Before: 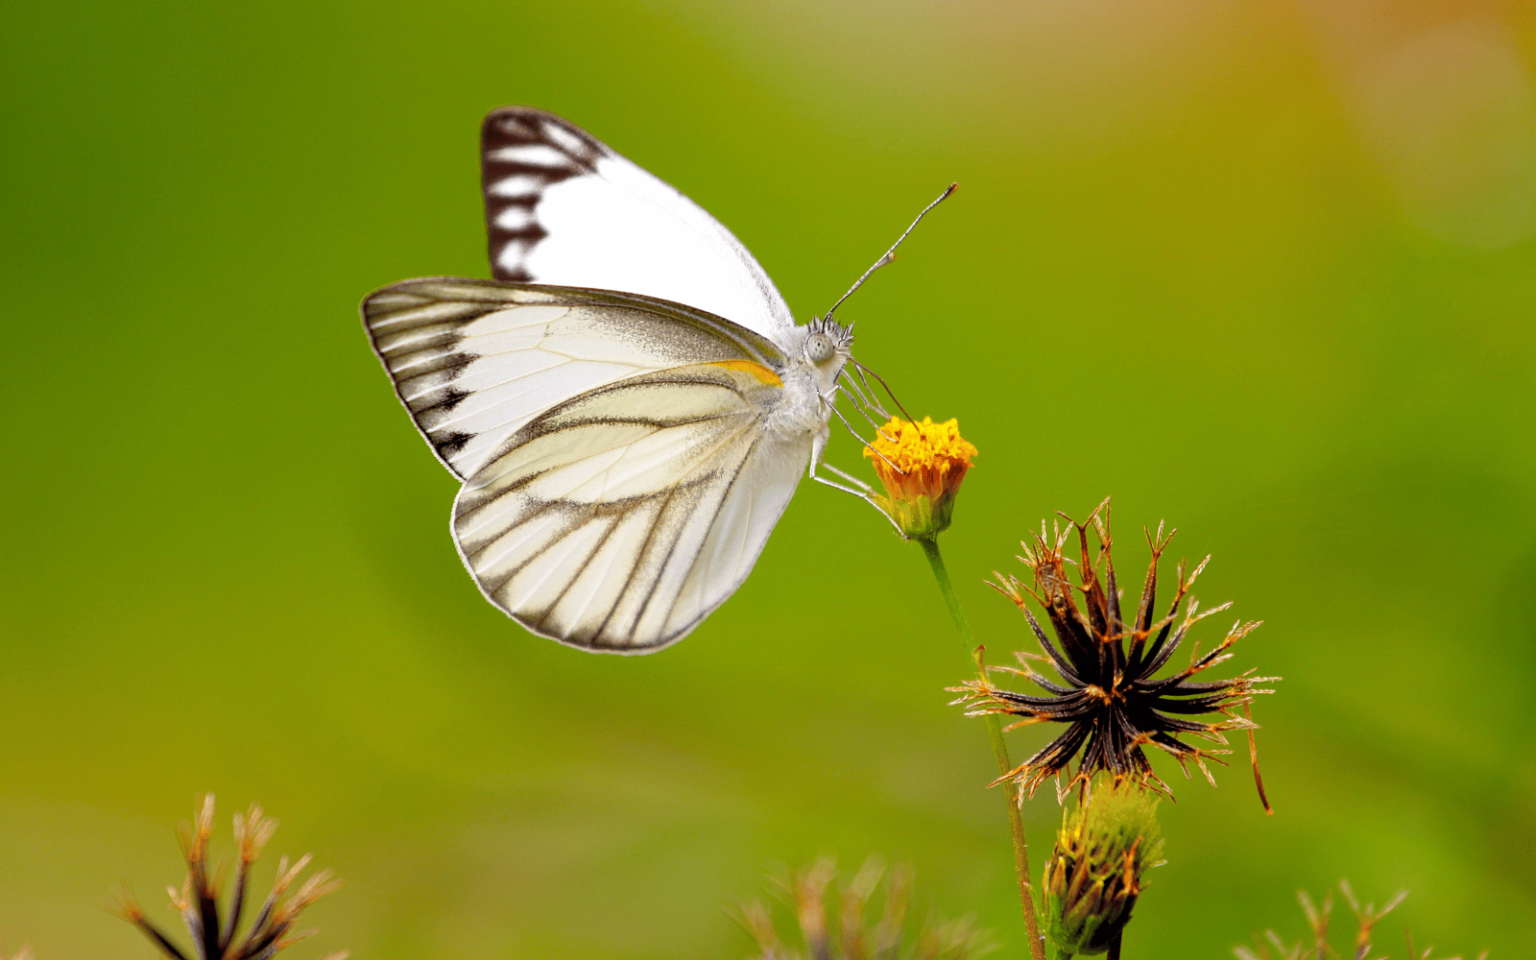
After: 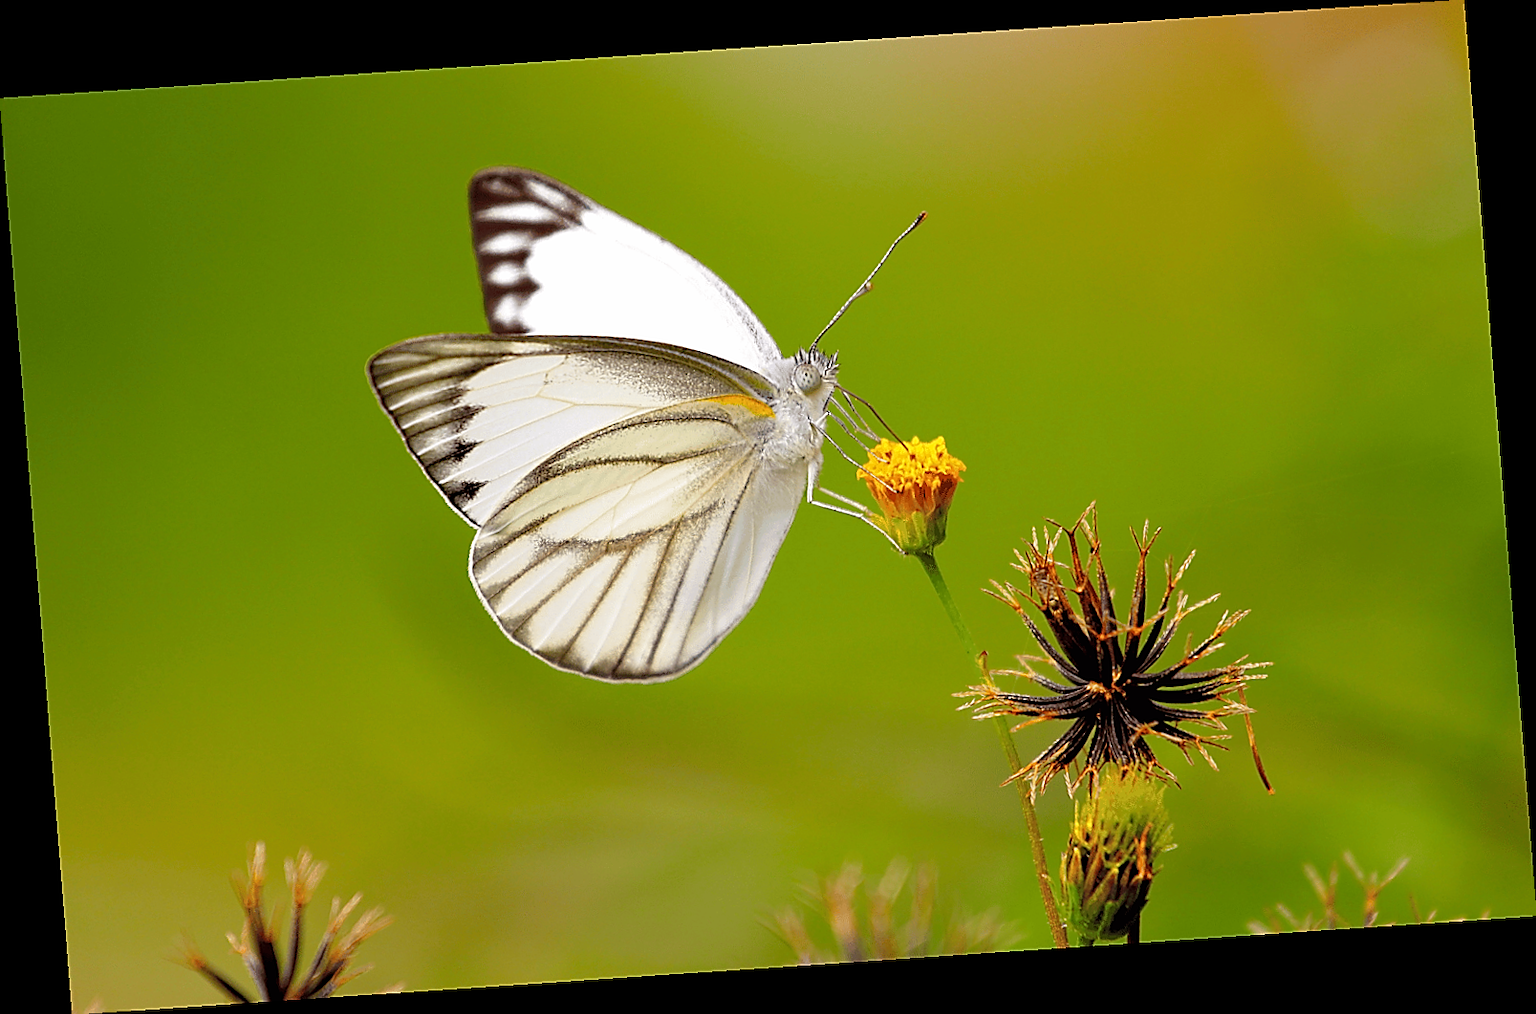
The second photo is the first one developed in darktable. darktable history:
sharpen: radius 1.4, amount 1.25, threshold 0.7
rotate and perspective: rotation -4.2°, shear 0.006, automatic cropping off
